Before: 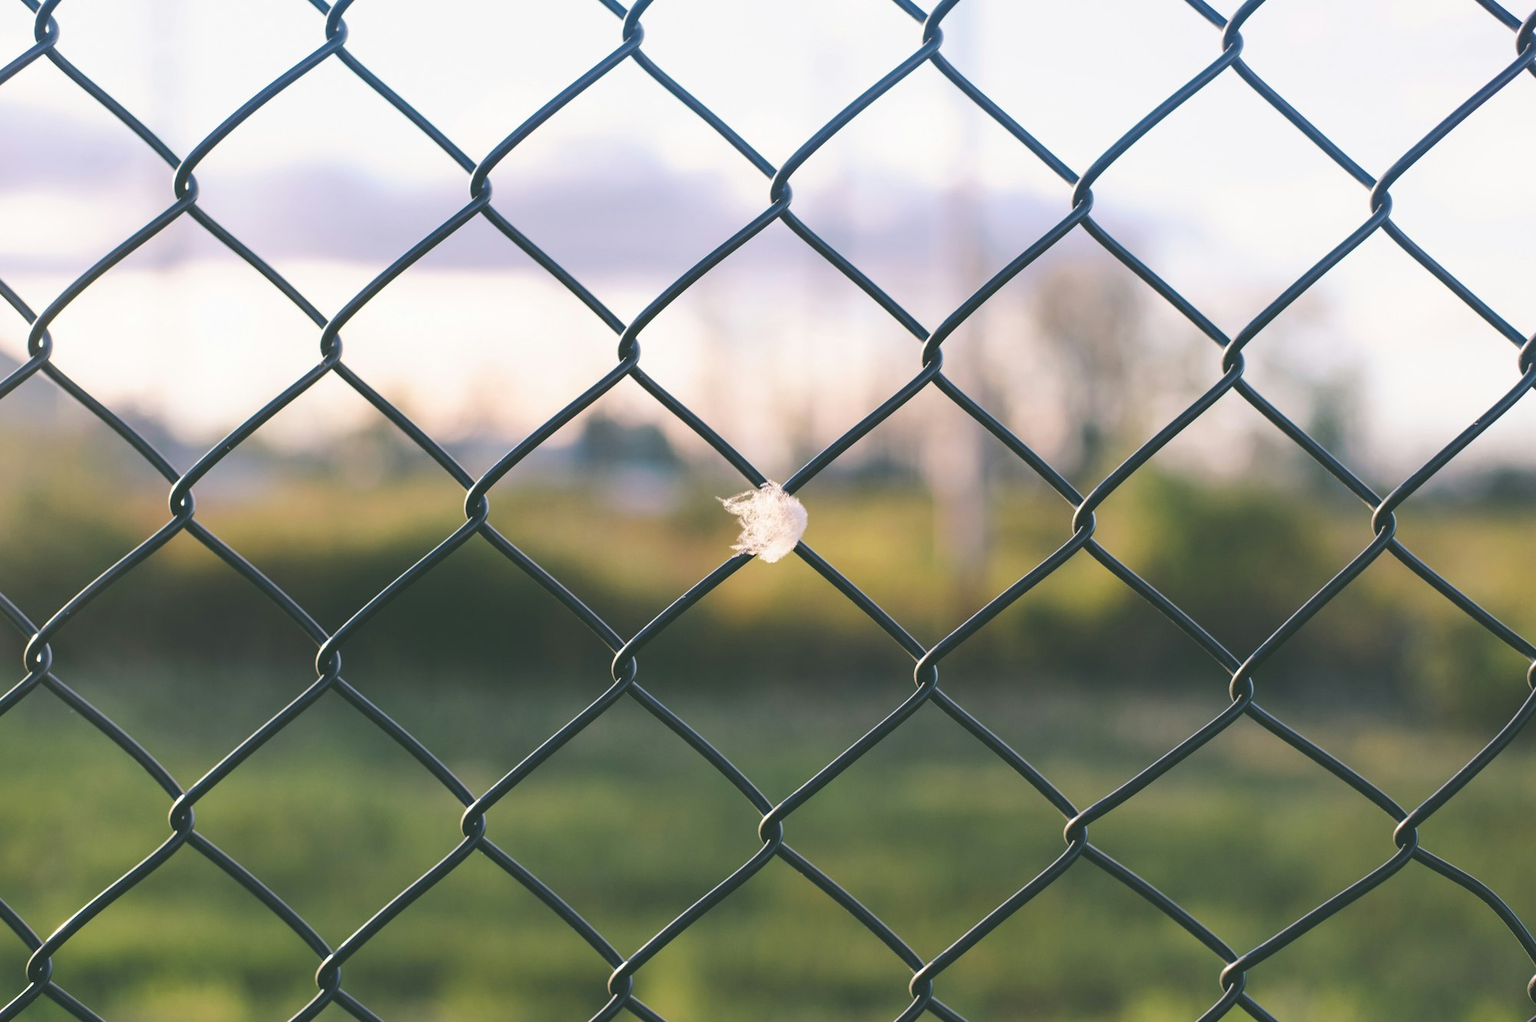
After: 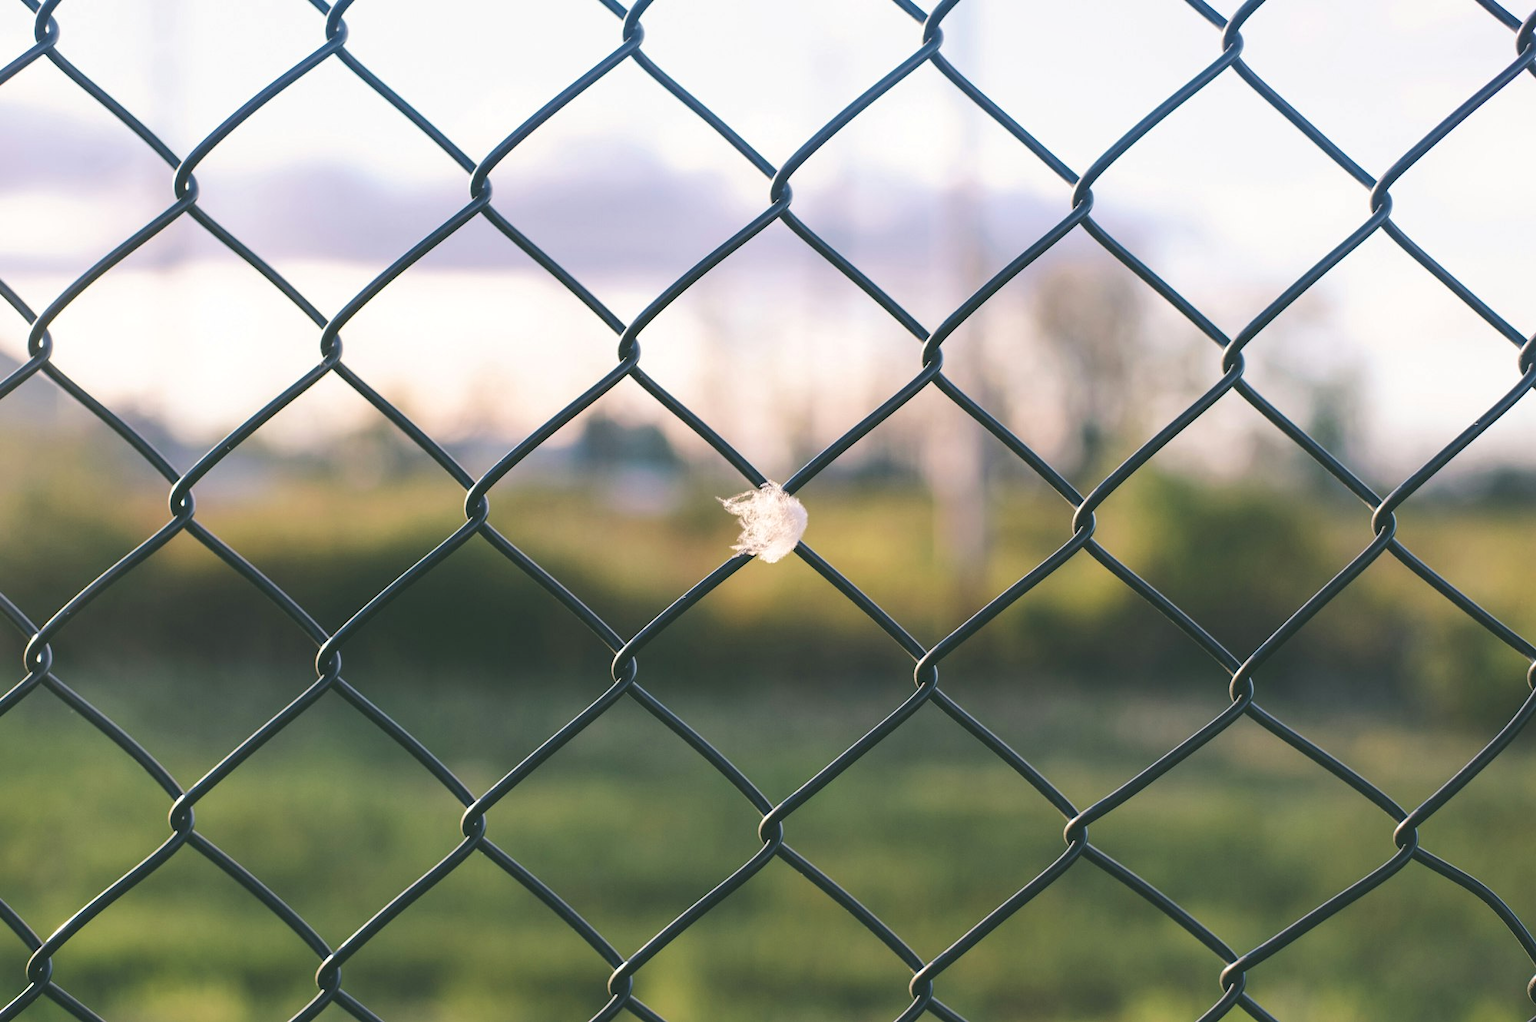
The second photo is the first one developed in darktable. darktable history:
velvia: strength 9.25%
local contrast: highlights 100%, shadows 100%, detail 120%, midtone range 0.2
contrast brightness saturation: saturation -0.05
